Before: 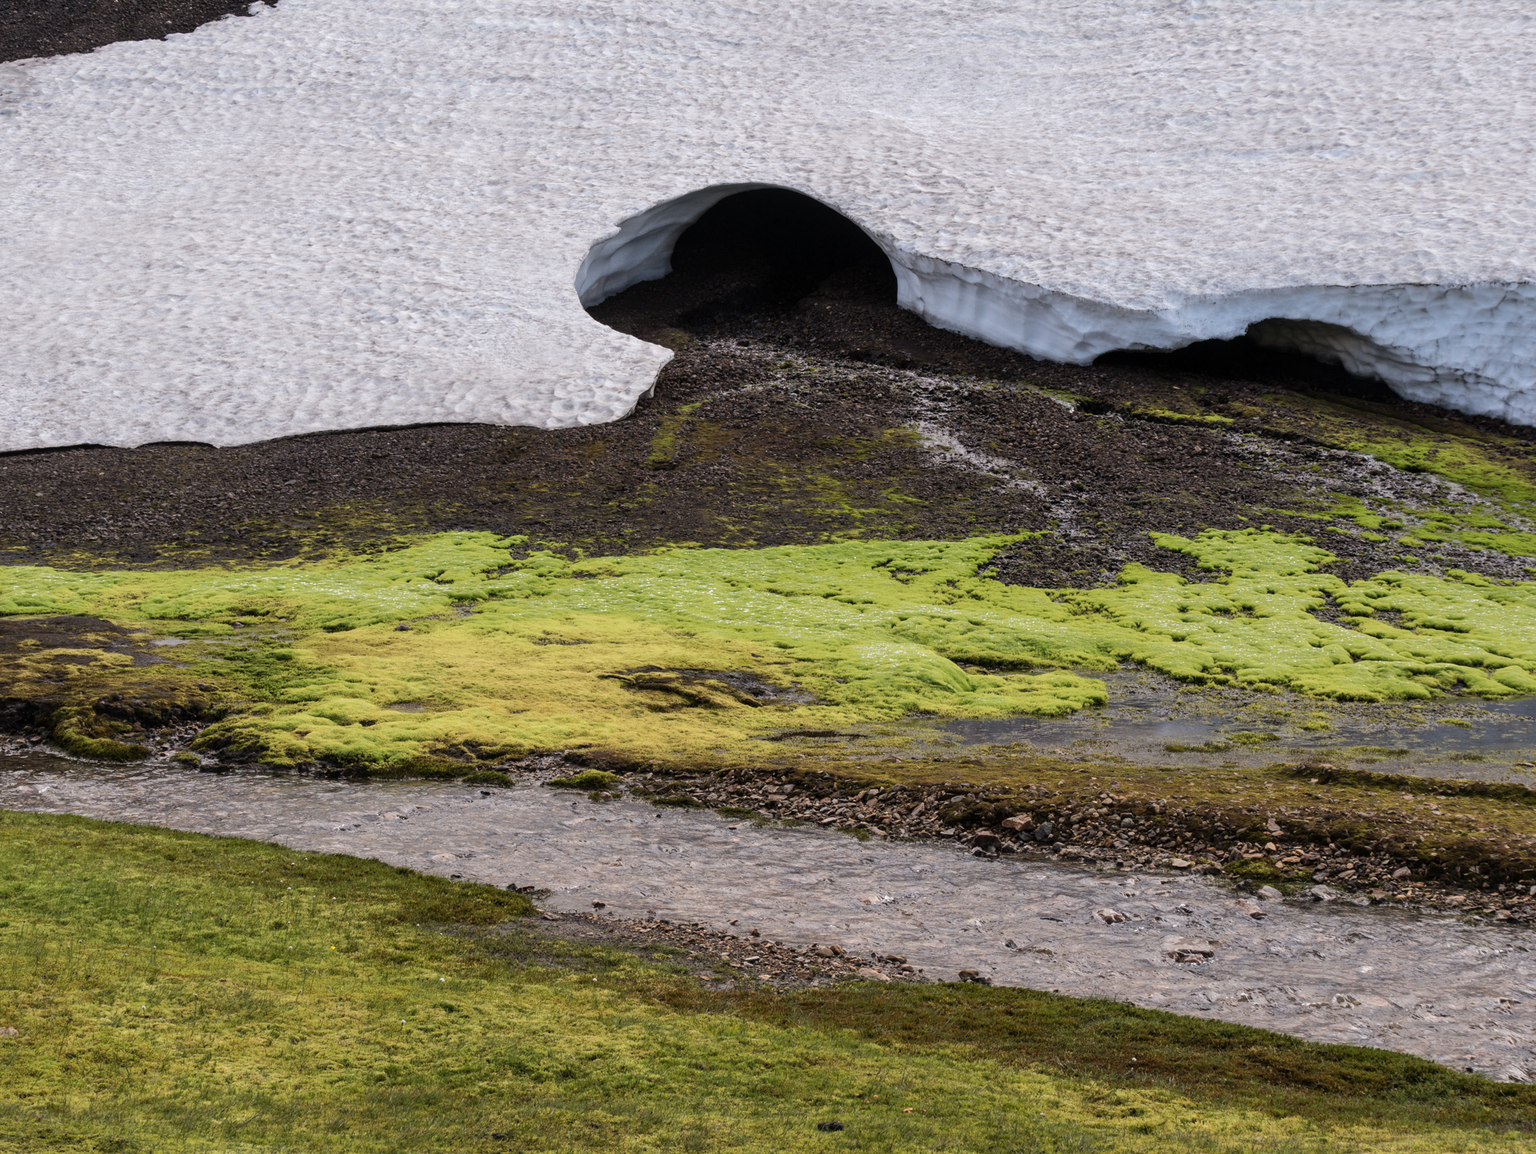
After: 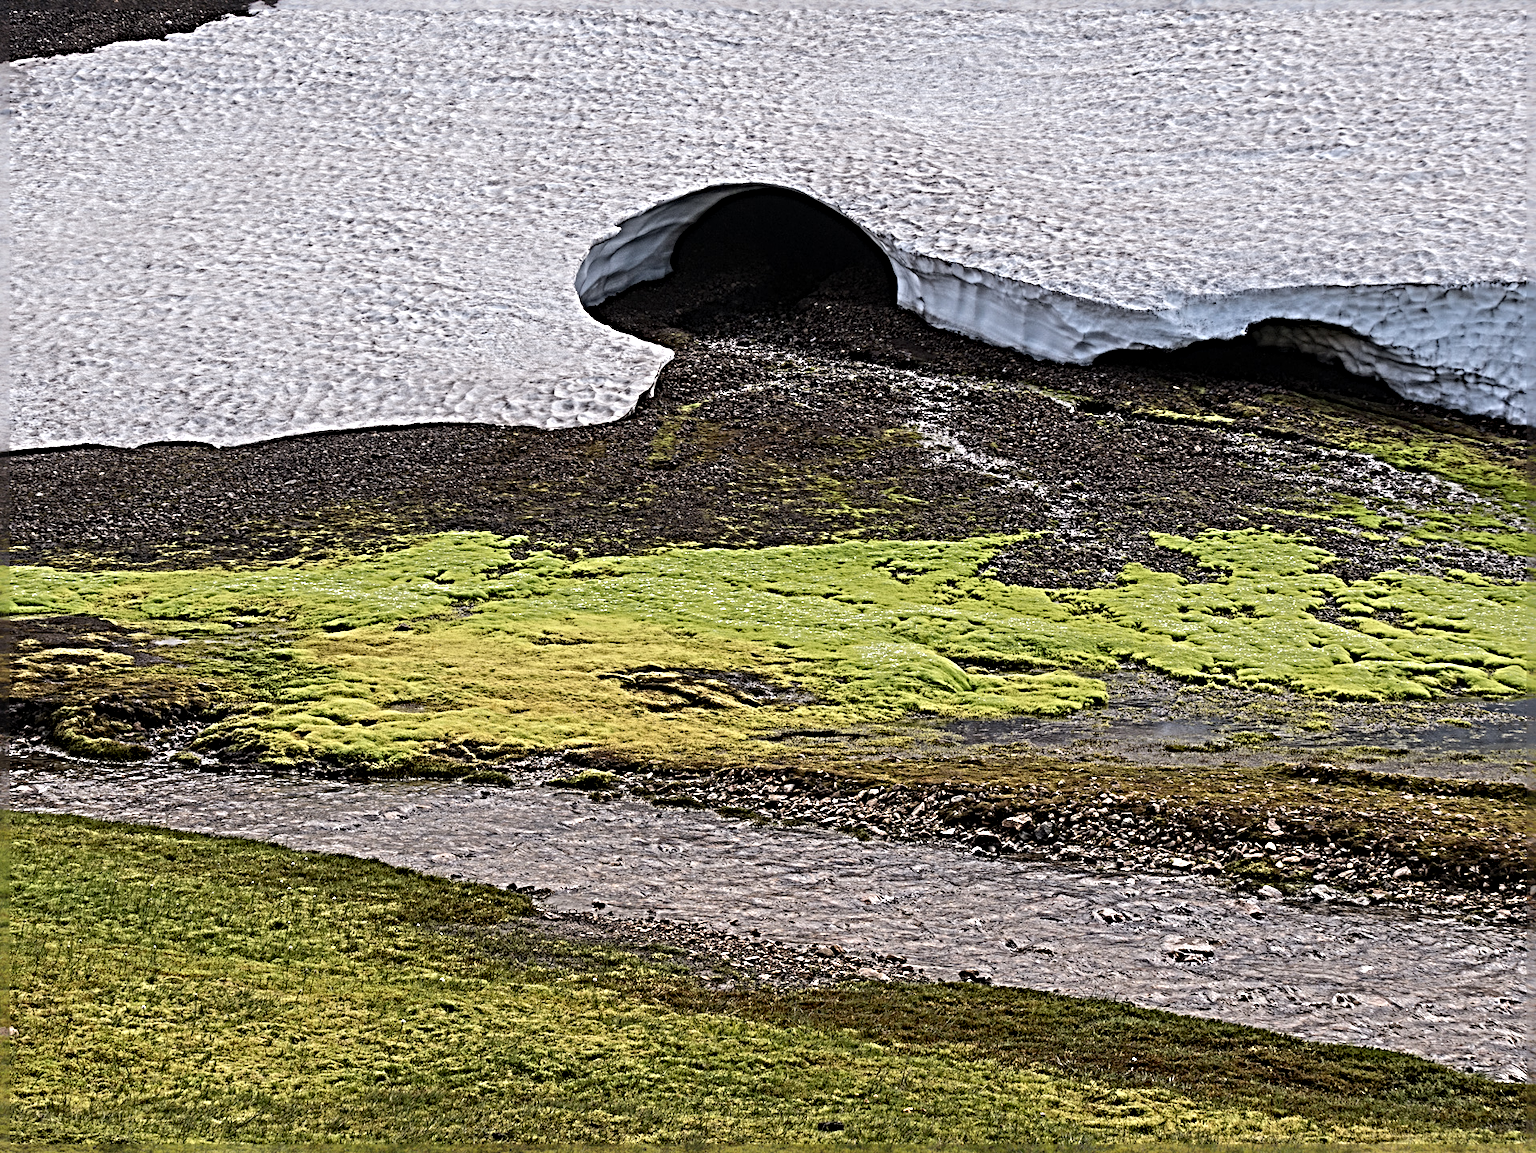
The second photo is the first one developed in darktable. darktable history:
sharpen: radius 6.278, amount 1.803, threshold 0.143
